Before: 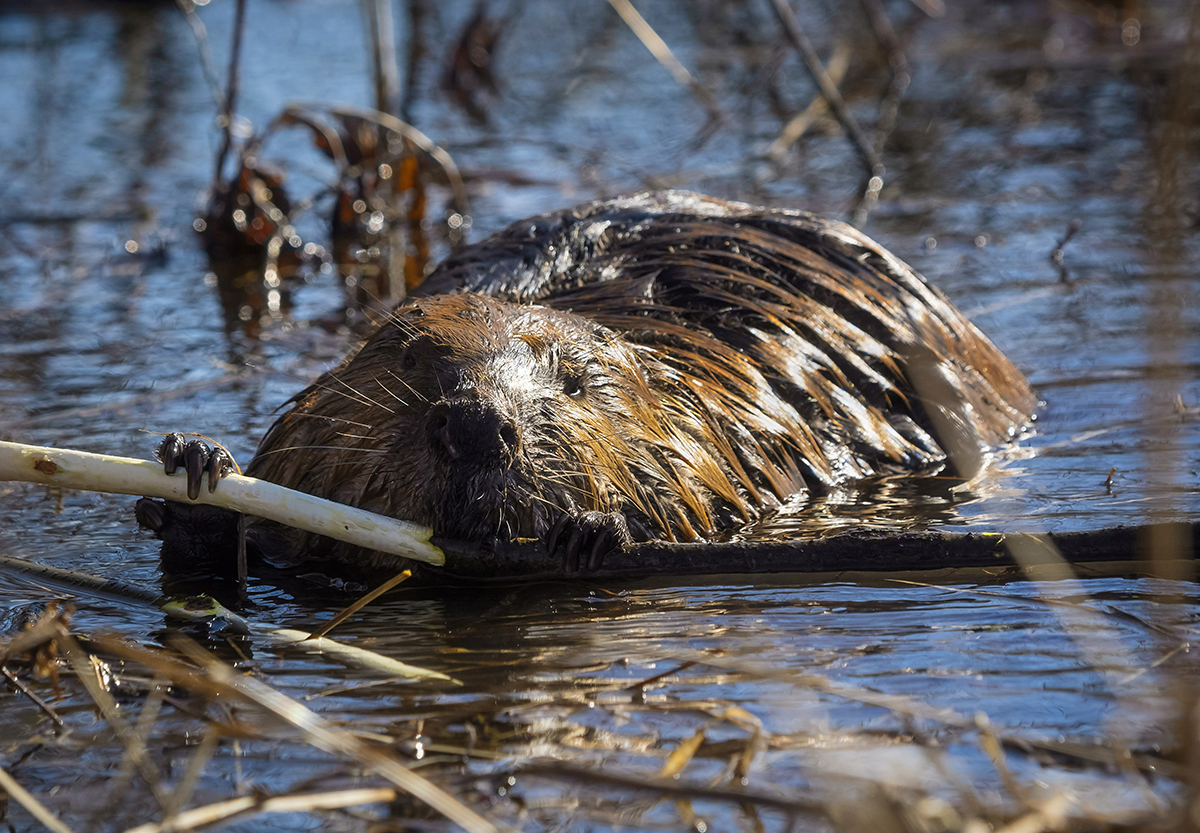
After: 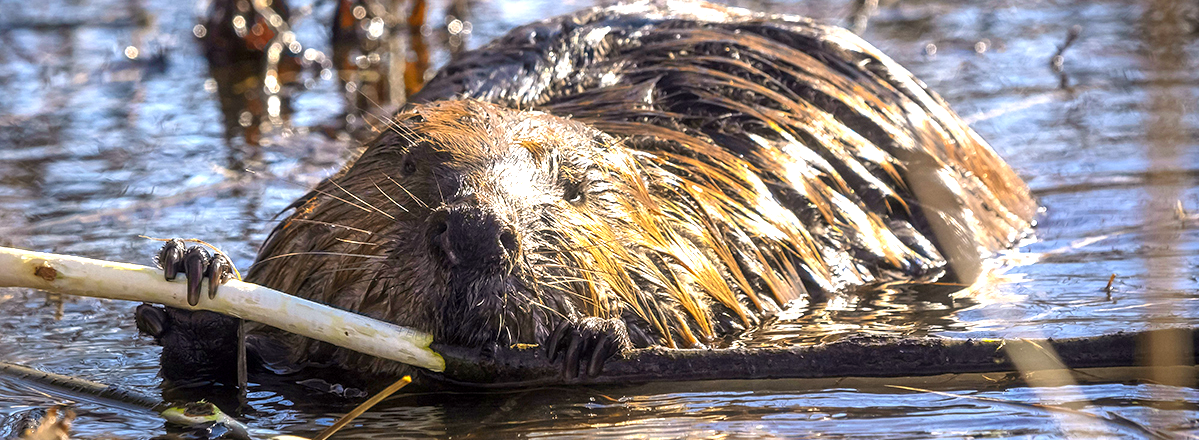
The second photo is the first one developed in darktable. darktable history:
exposure: black level correction 0.002, exposure 1.314 EV, compensate exposure bias true, compensate highlight preservation false
crop and rotate: top 23.322%, bottom 23.783%
color correction: highlights a* 3.72, highlights b* 5.11
local contrast: detail 113%
